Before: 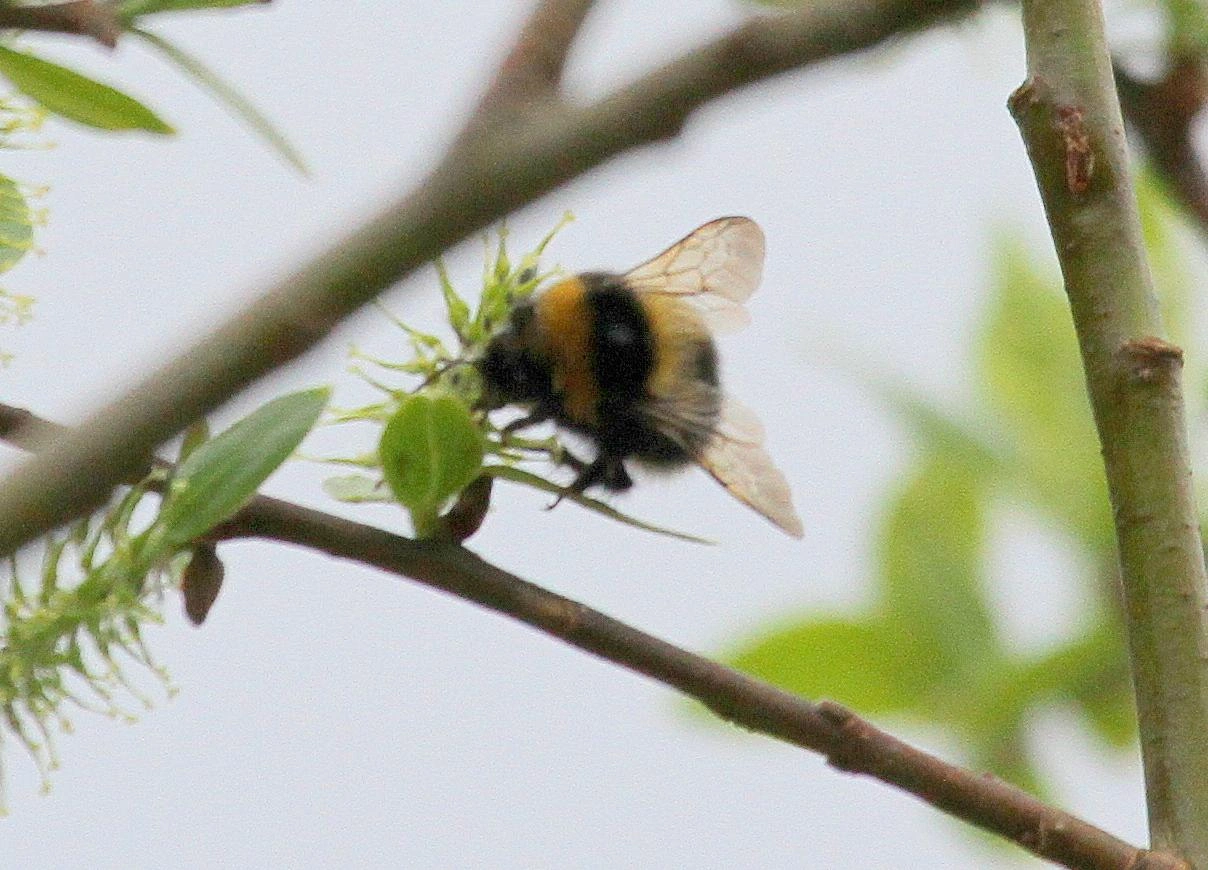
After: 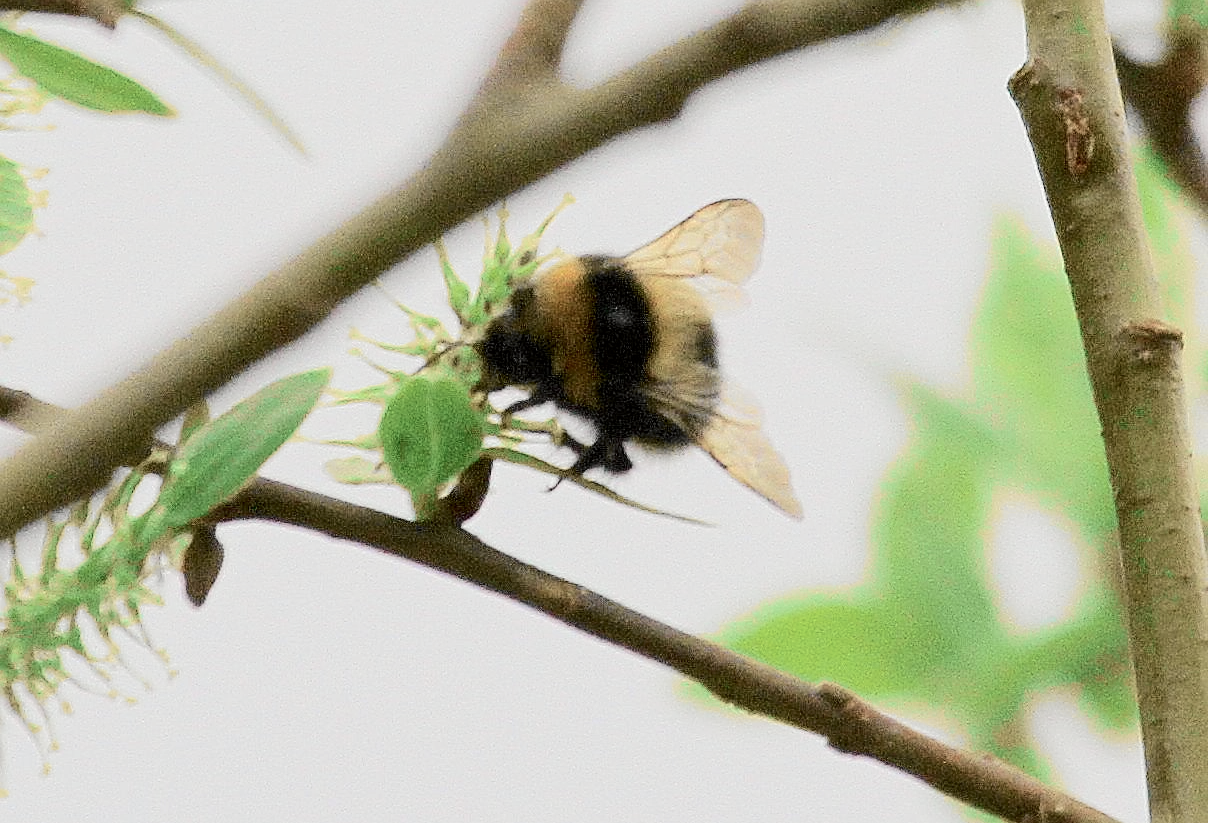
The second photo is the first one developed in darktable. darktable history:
tone curve: curves: ch0 [(0.014, 0) (0.13, 0.09) (0.227, 0.211) (0.346, 0.388) (0.499, 0.598) (0.662, 0.76) (0.795, 0.846) (1, 0.969)]; ch1 [(0, 0) (0.366, 0.367) (0.447, 0.417) (0.473, 0.484) (0.504, 0.502) (0.525, 0.518) (0.564, 0.548) (0.639, 0.643) (1, 1)]; ch2 [(0, 0) (0.333, 0.346) (0.375, 0.375) (0.424, 0.43) (0.476, 0.498) (0.496, 0.505) (0.517, 0.515) (0.542, 0.564) (0.583, 0.6) (0.64, 0.622) (0.723, 0.676) (1, 1)], color space Lab, independent channels, preserve colors none
crop and rotate: top 2.112%, bottom 3.225%
sharpen: on, module defaults
